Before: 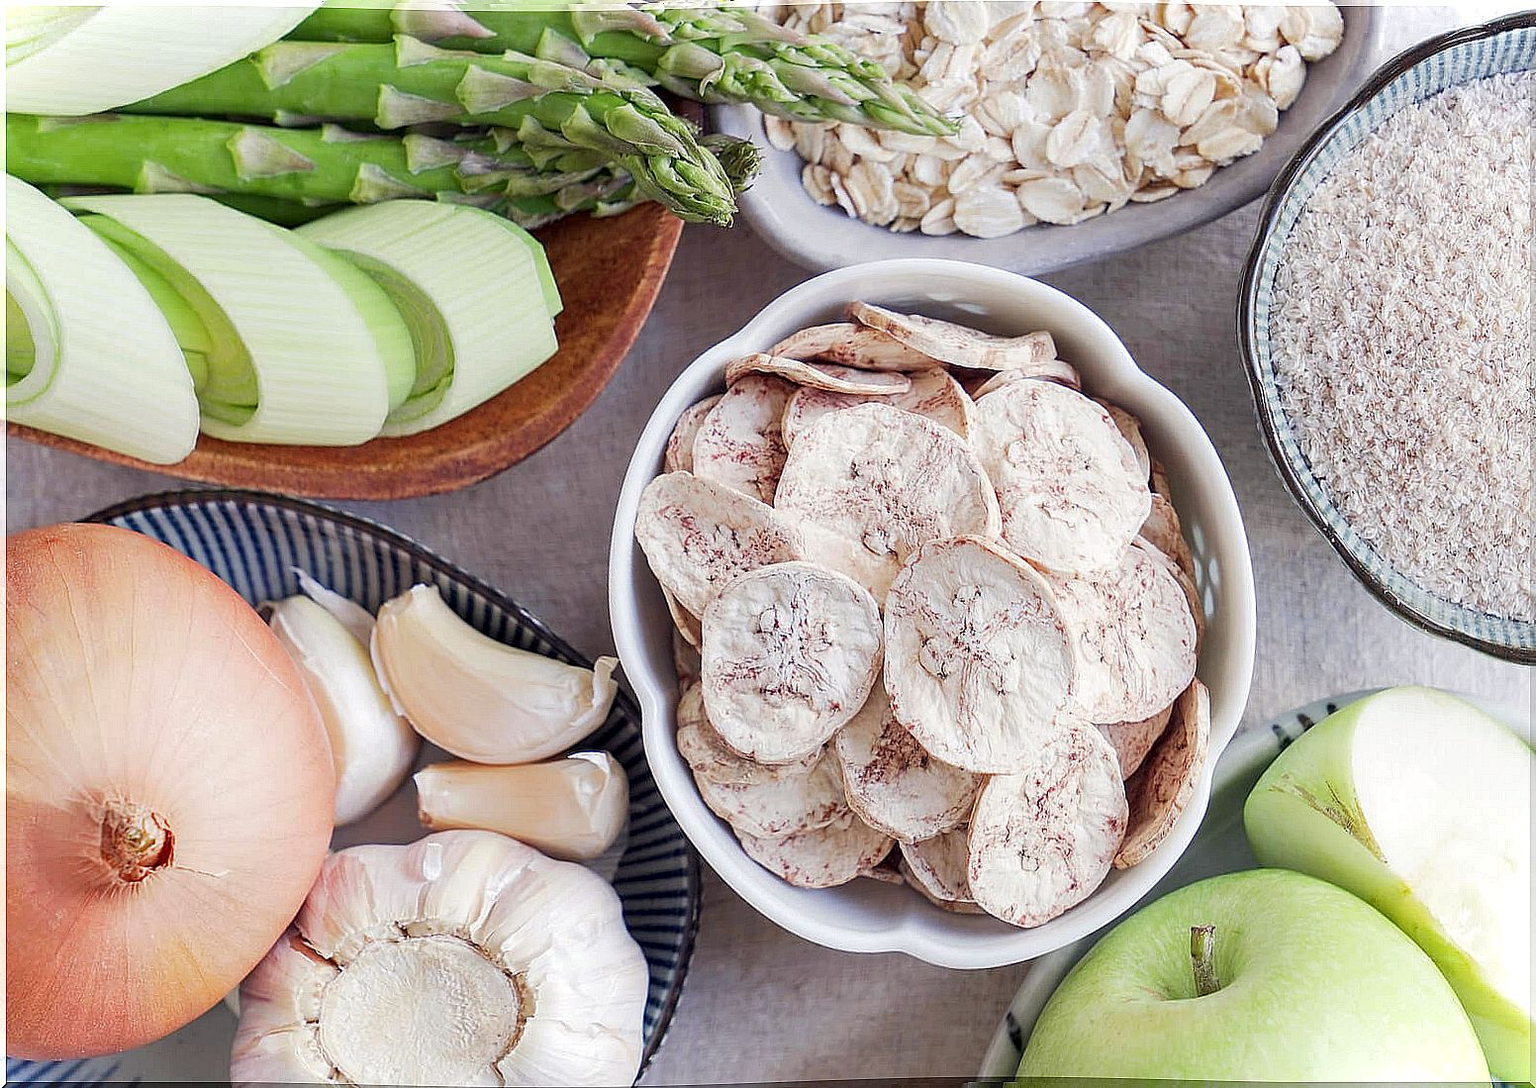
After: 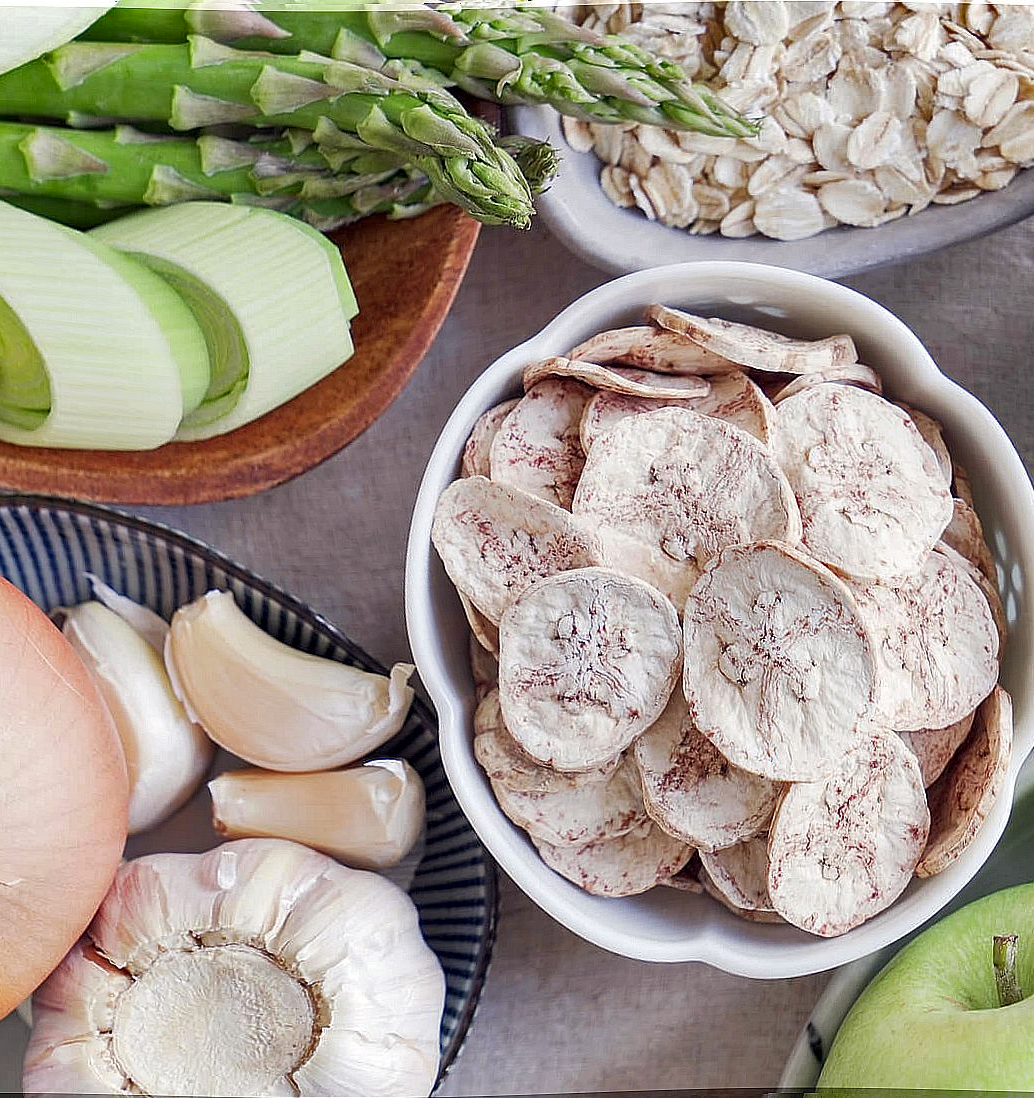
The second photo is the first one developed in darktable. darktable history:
shadows and highlights: white point adjustment 0.05, highlights color adjustment 55.9%, soften with gaussian
crop and rotate: left 13.537%, right 19.796%
